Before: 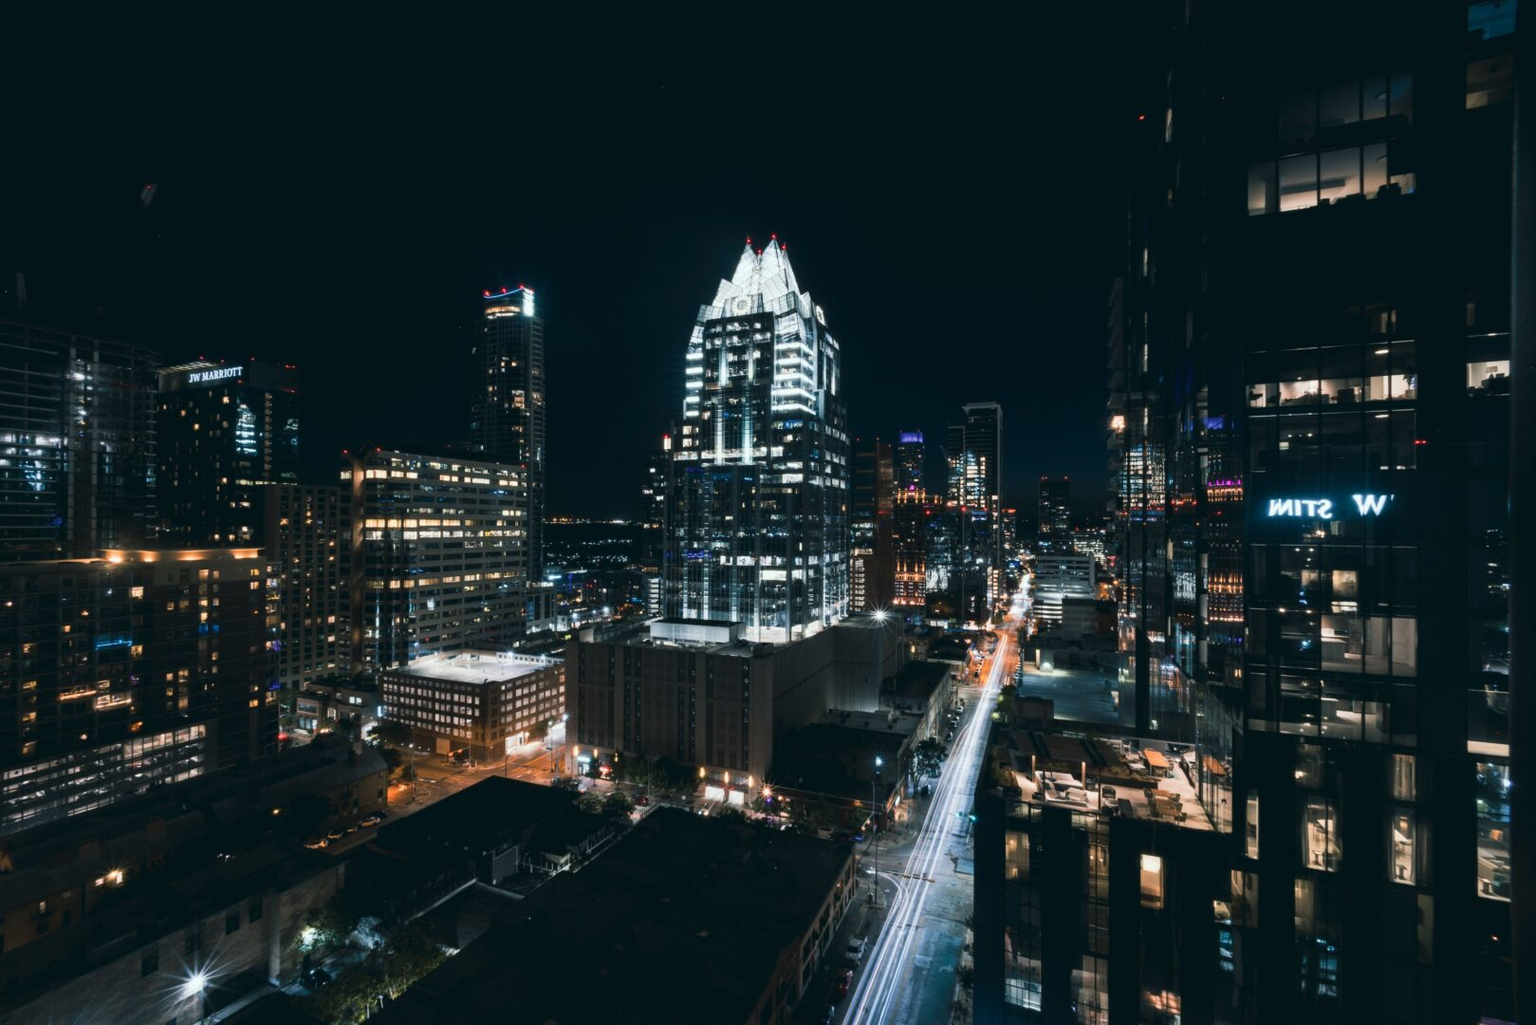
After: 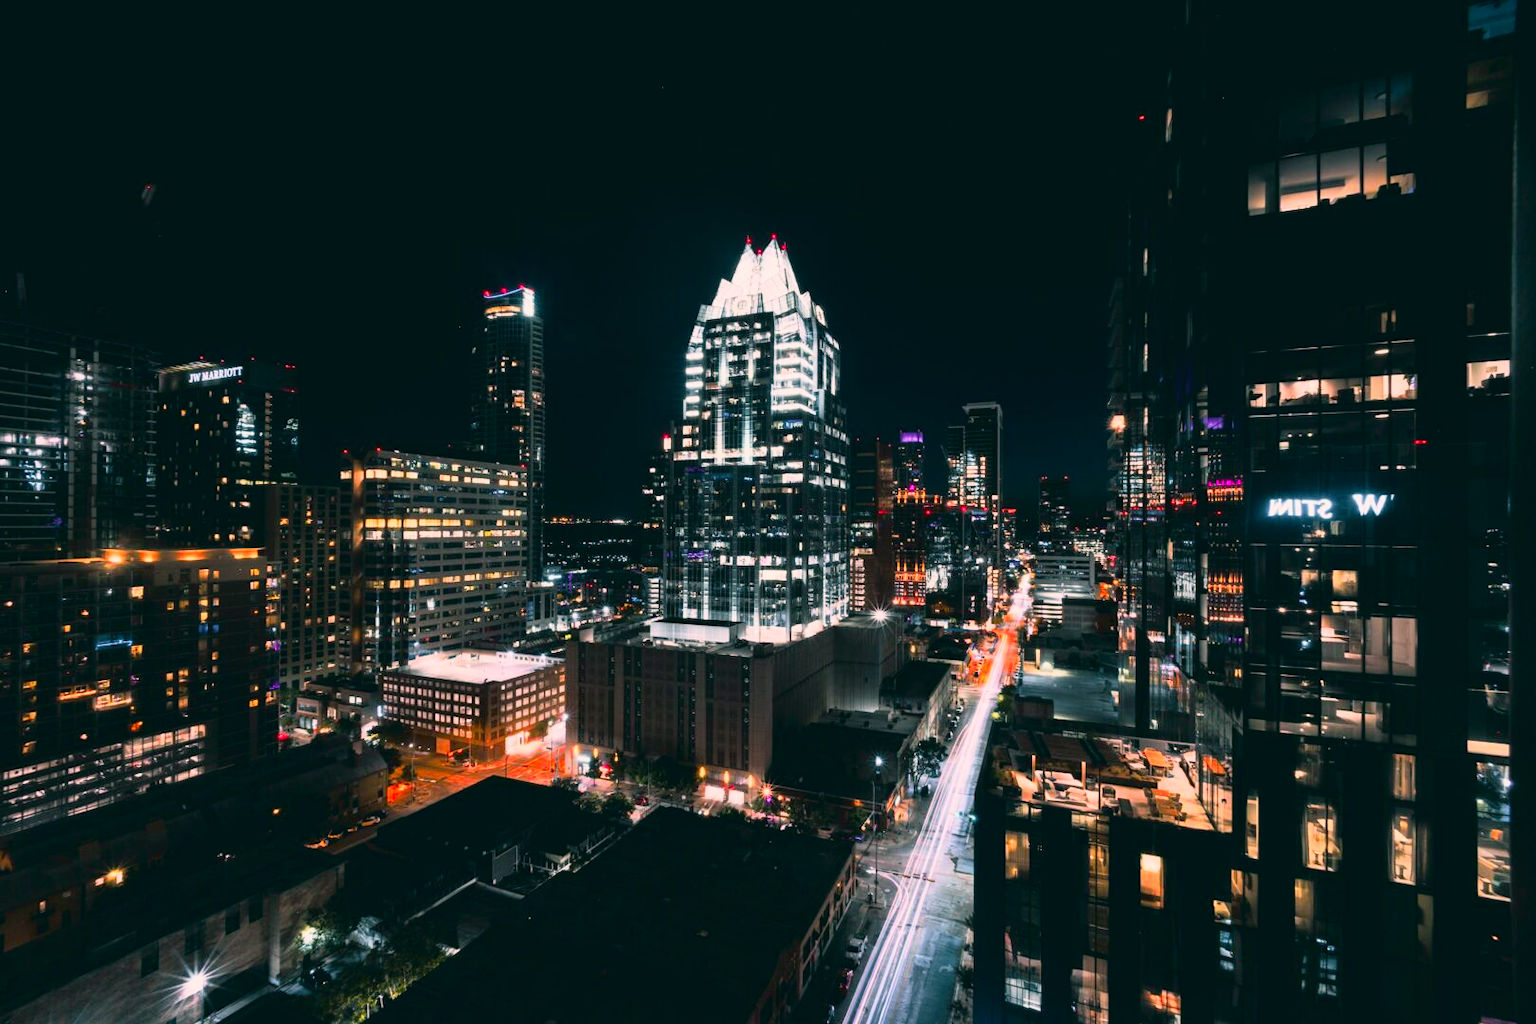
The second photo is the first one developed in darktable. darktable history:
color correction: highlights a* 14.52, highlights b* 4.84
color contrast: green-magenta contrast 1.2, blue-yellow contrast 1.2
tone curve: curves: ch0 [(0, 0.005) (0.103, 0.097) (0.18, 0.22) (0.378, 0.482) (0.504, 0.631) (0.663, 0.801) (0.834, 0.914) (1, 0.971)]; ch1 [(0, 0) (0.172, 0.123) (0.324, 0.253) (0.396, 0.388) (0.478, 0.461) (0.499, 0.498) (0.522, 0.528) (0.604, 0.692) (0.704, 0.818) (1, 1)]; ch2 [(0, 0) (0.411, 0.424) (0.496, 0.5) (0.515, 0.519) (0.555, 0.585) (0.628, 0.703) (1, 1)], color space Lab, independent channels, preserve colors none
